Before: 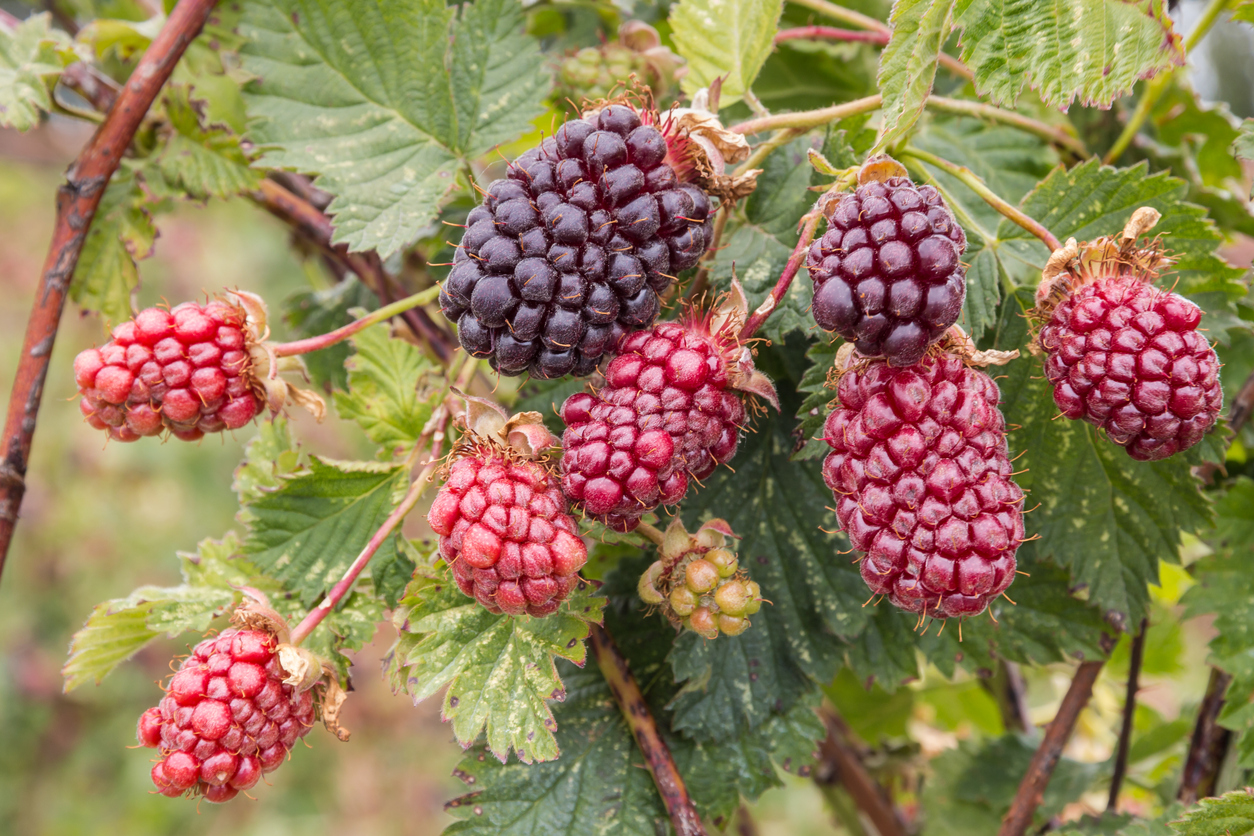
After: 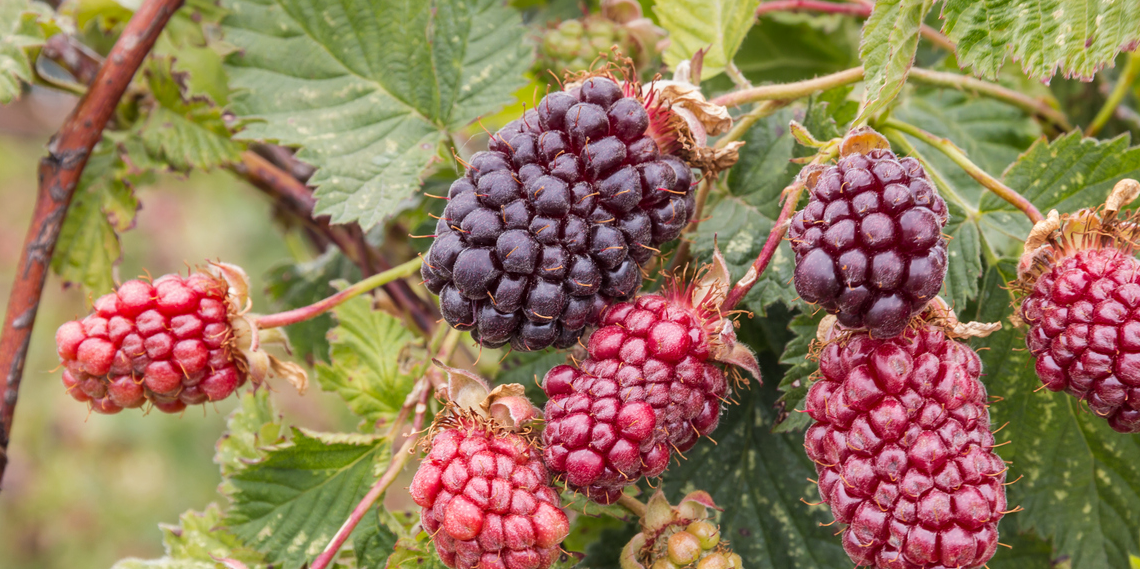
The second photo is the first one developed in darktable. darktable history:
shadows and highlights: soften with gaussian
crop: left 1.515%, top 3.428%, right 7.548%, bottom 28.496%
